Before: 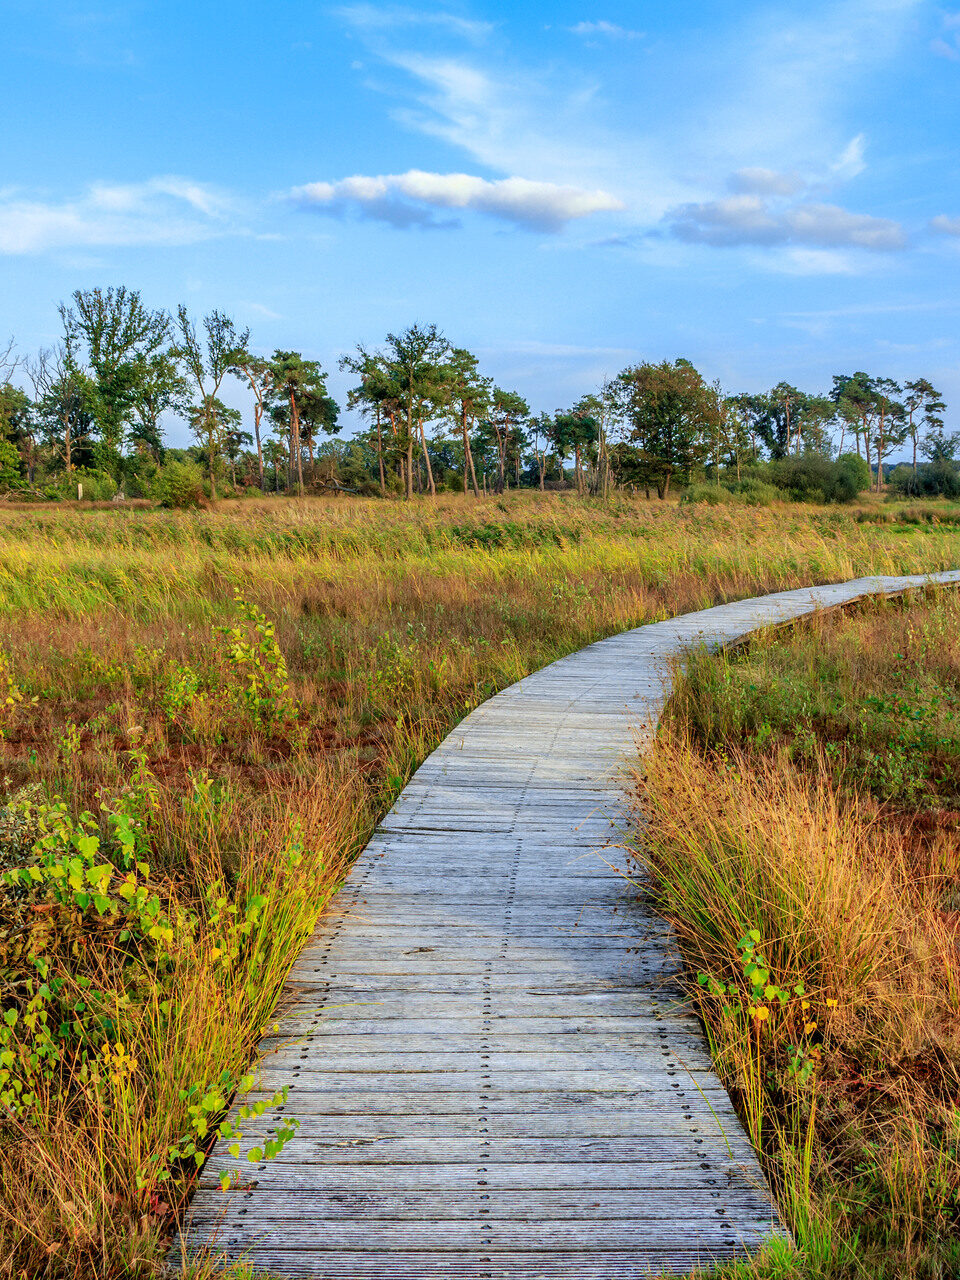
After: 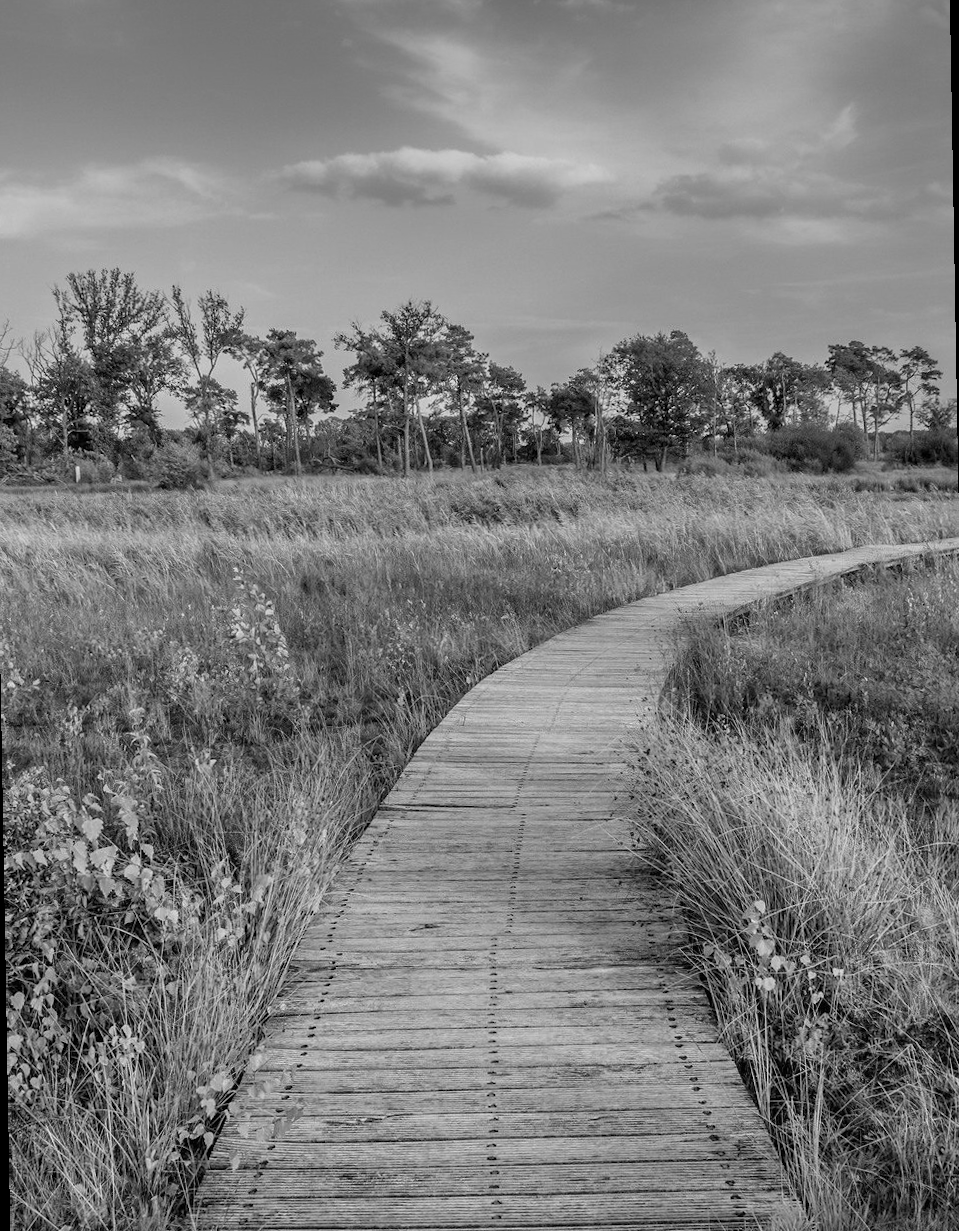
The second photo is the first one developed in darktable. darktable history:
monochrome: a 26.22, b 42.67, size 0.8
rotate and perspective: rotation -1°, crop left 0.011, crop right 0.989, crop top 0.025, crop bottom 0.975
